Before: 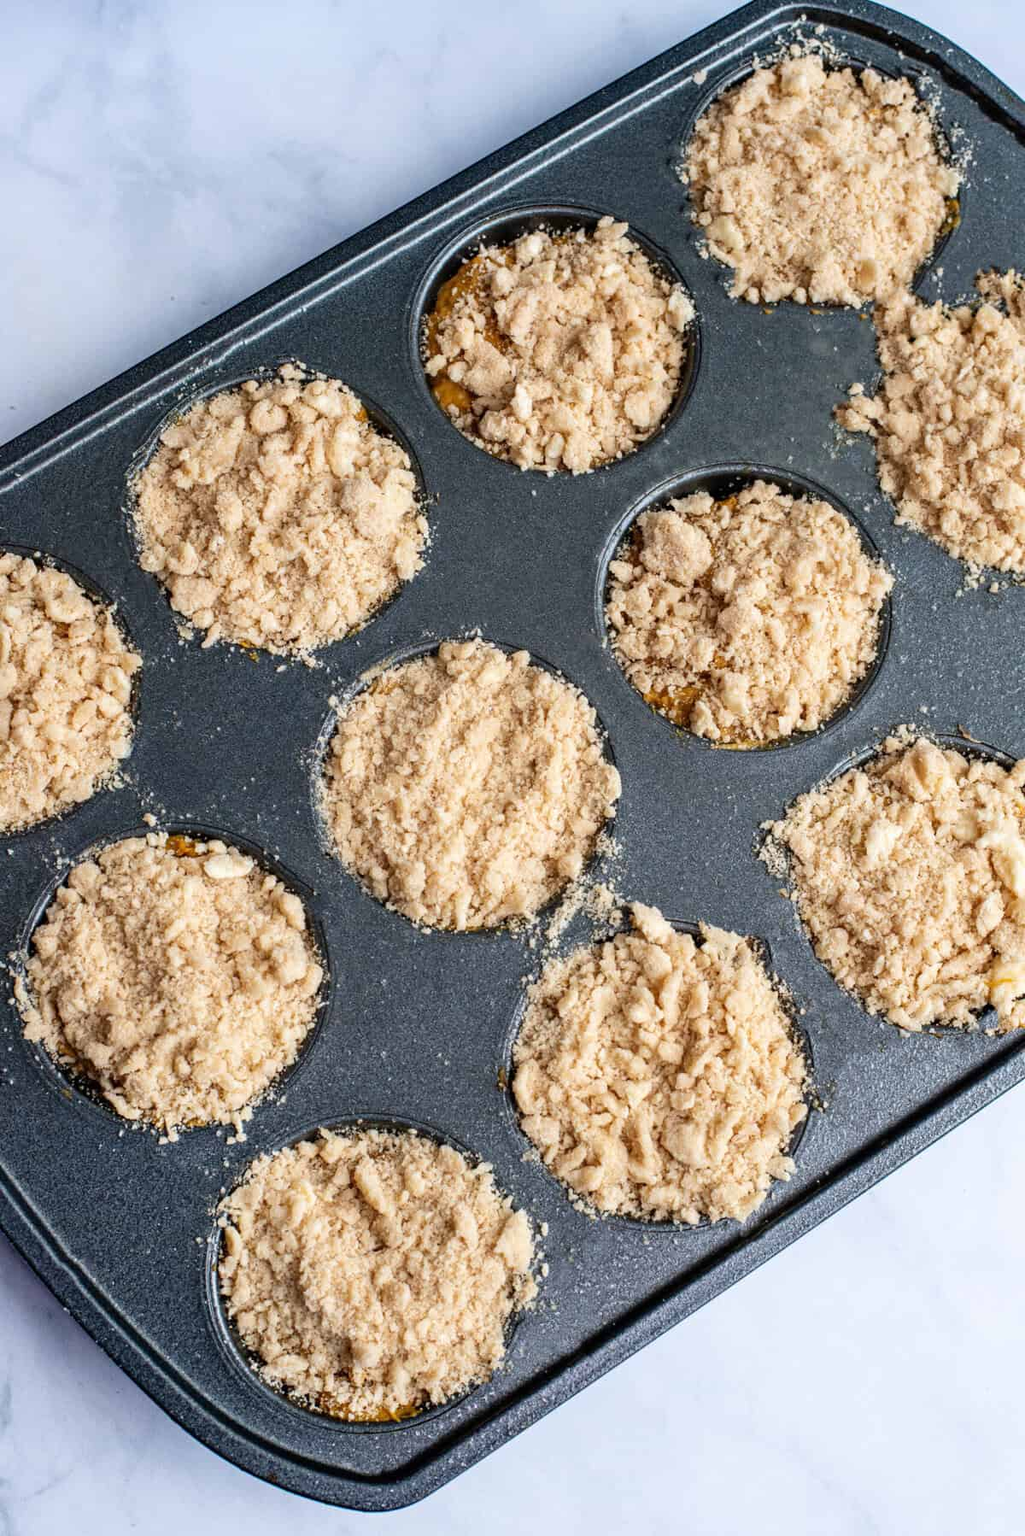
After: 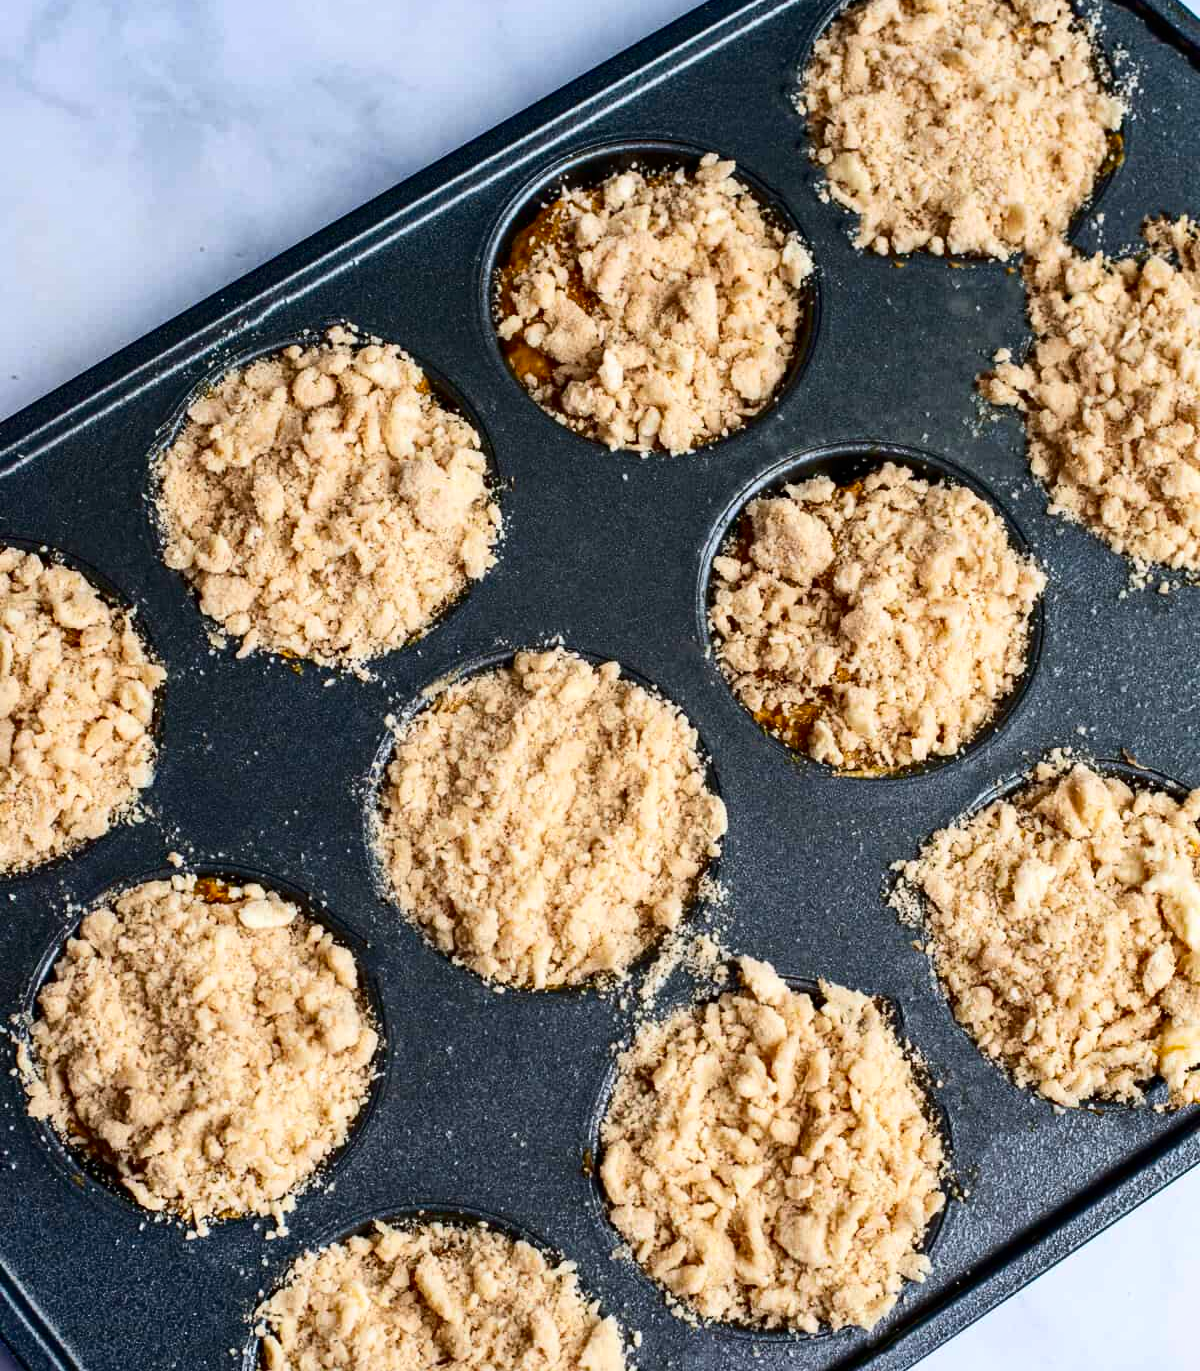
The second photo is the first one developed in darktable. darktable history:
contrast brightness saturation: contrast 0.211, brightness -0.106, saturation 0.209
shadows and highlights: radius 132.7, soften with gaussian
crop: top 5.602%, bottom 18.116%
